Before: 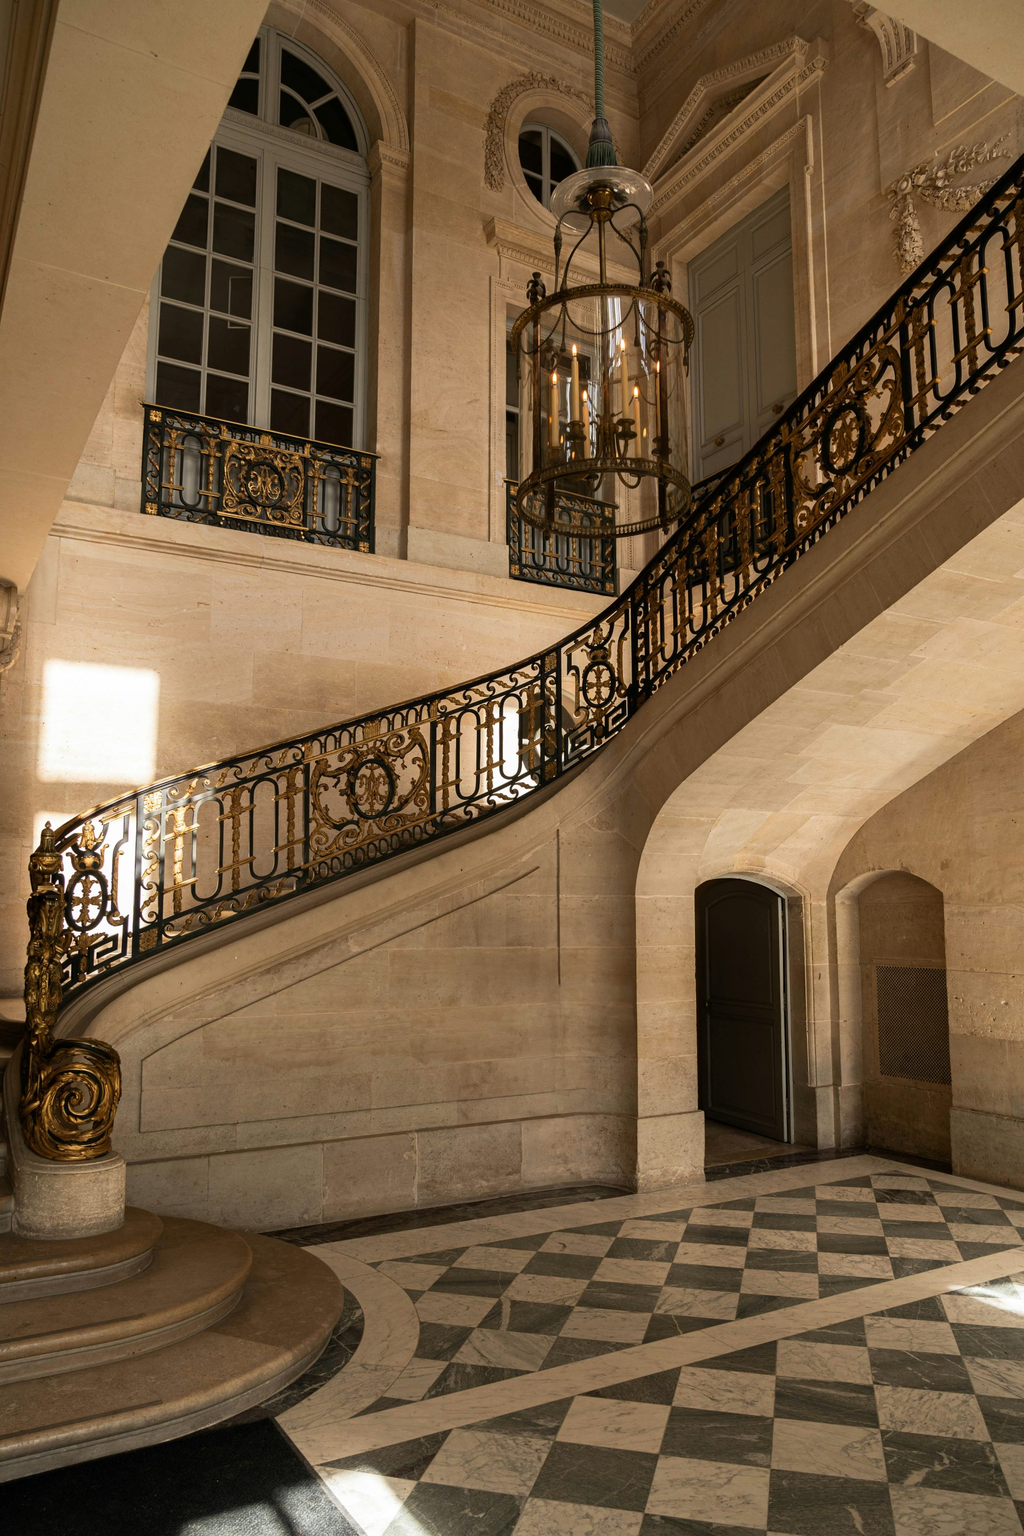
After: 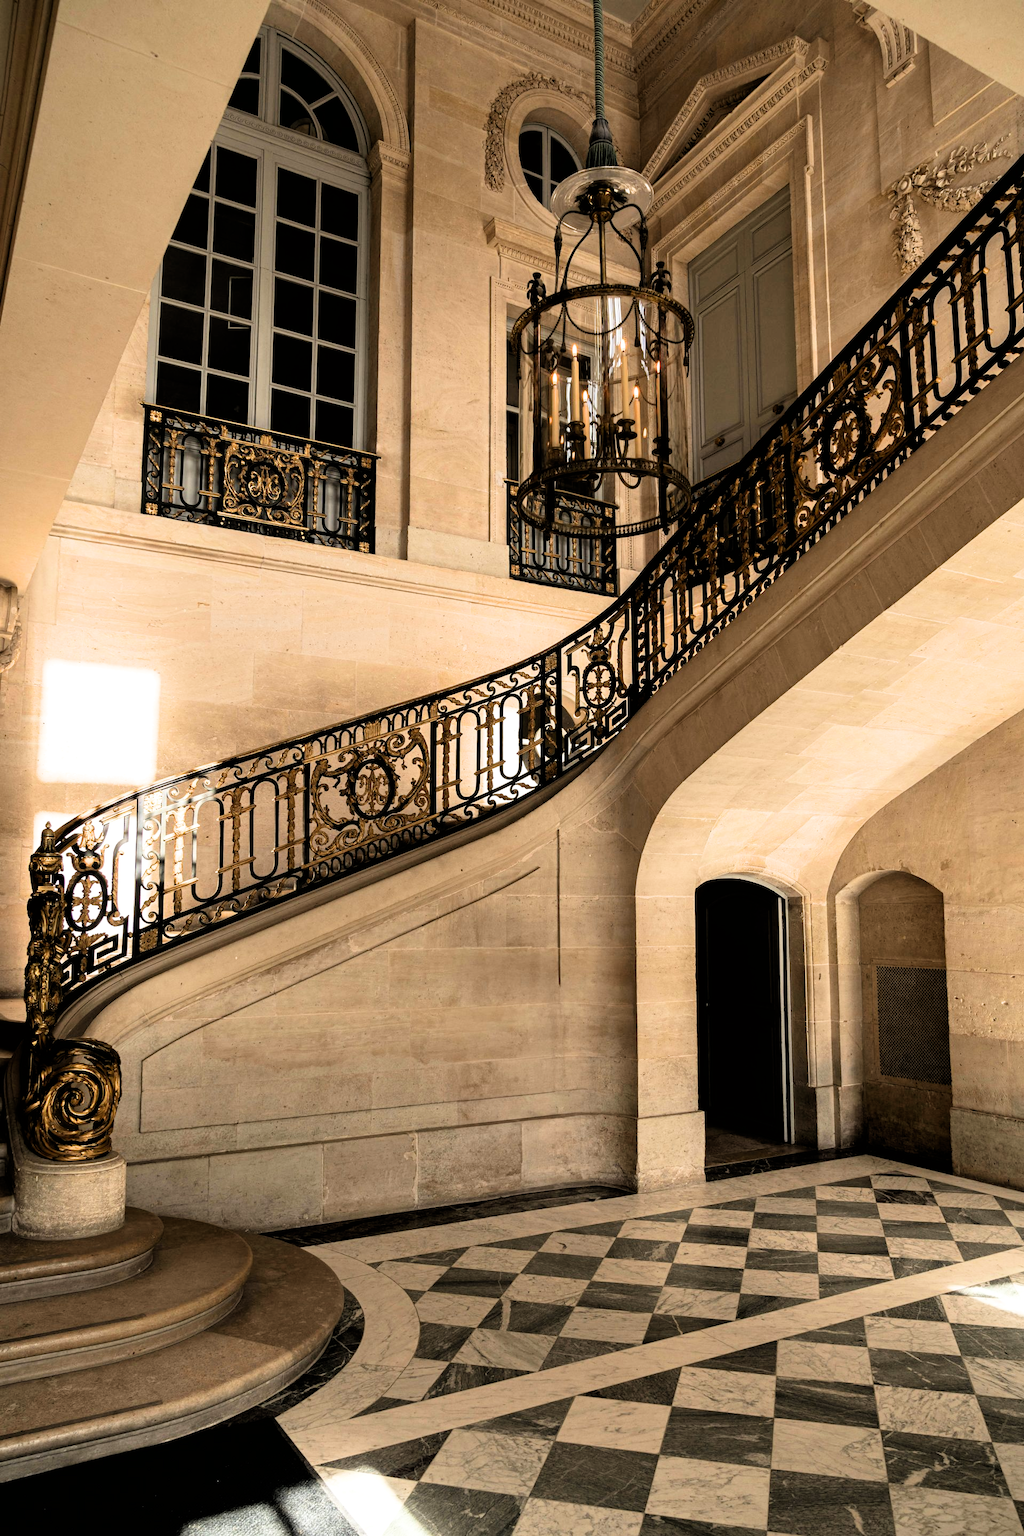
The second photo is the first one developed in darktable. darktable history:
filmic rgb: black relative exposure -4 EV, white relative exposure 3 EV, hardness 3.02, contrast 1.4
exposure: black level correction 0, exposure 0.7 EV, compensate exposure bias true, compensate highlight preservation false
color correction: highlights a* -0.137, highlights b* 0.137
